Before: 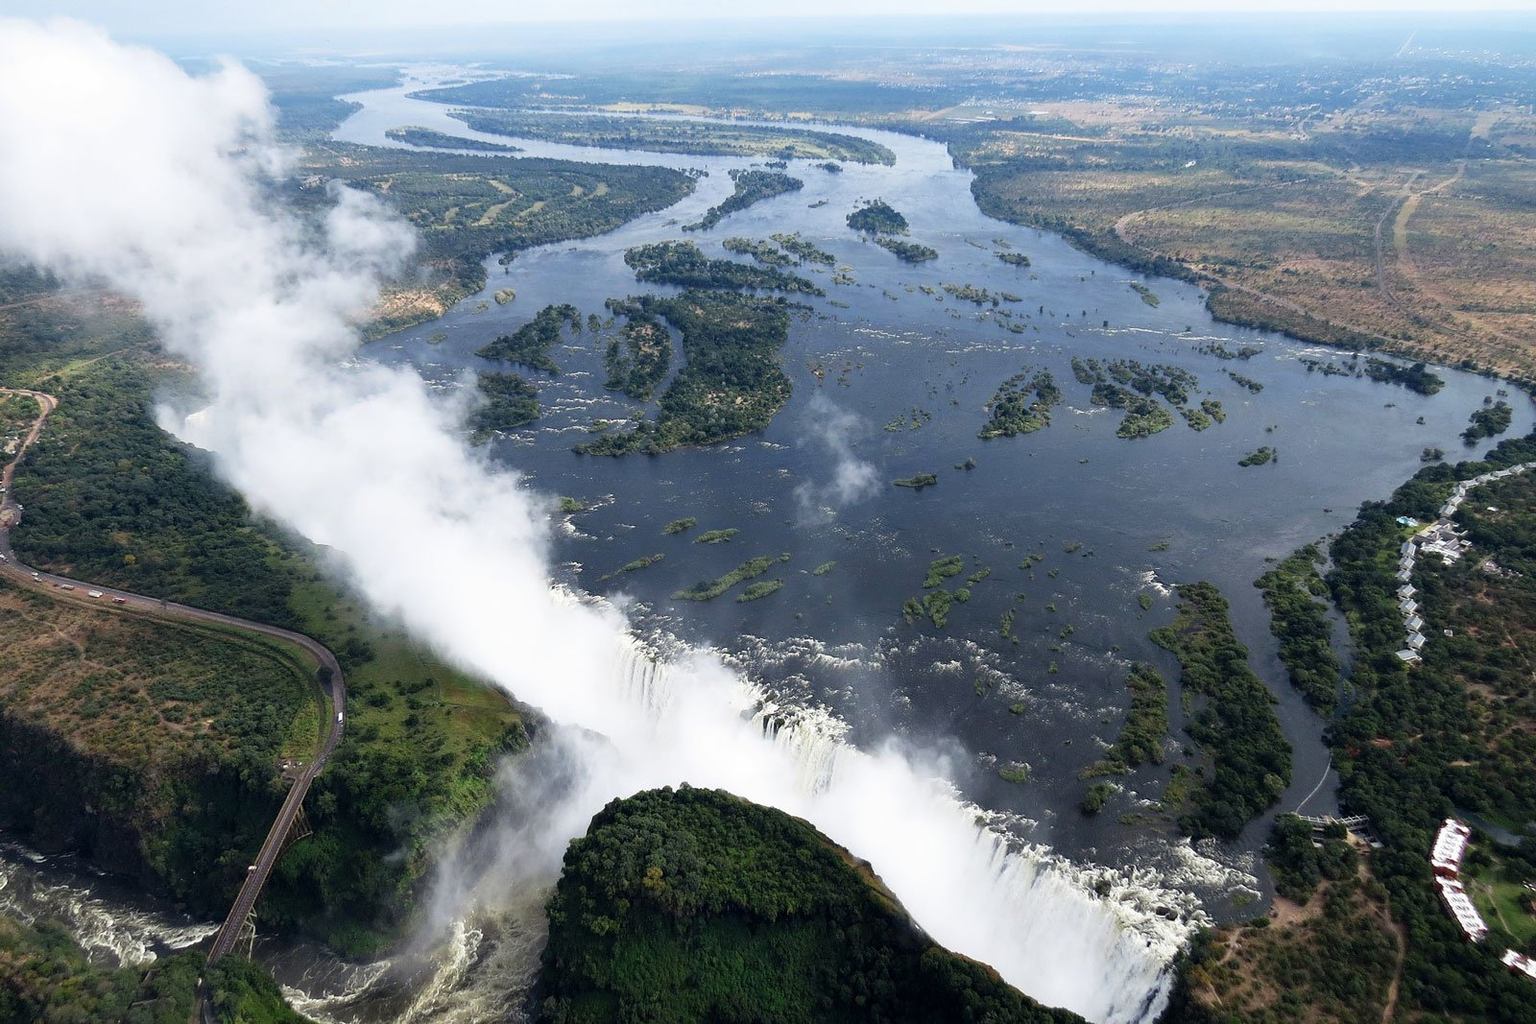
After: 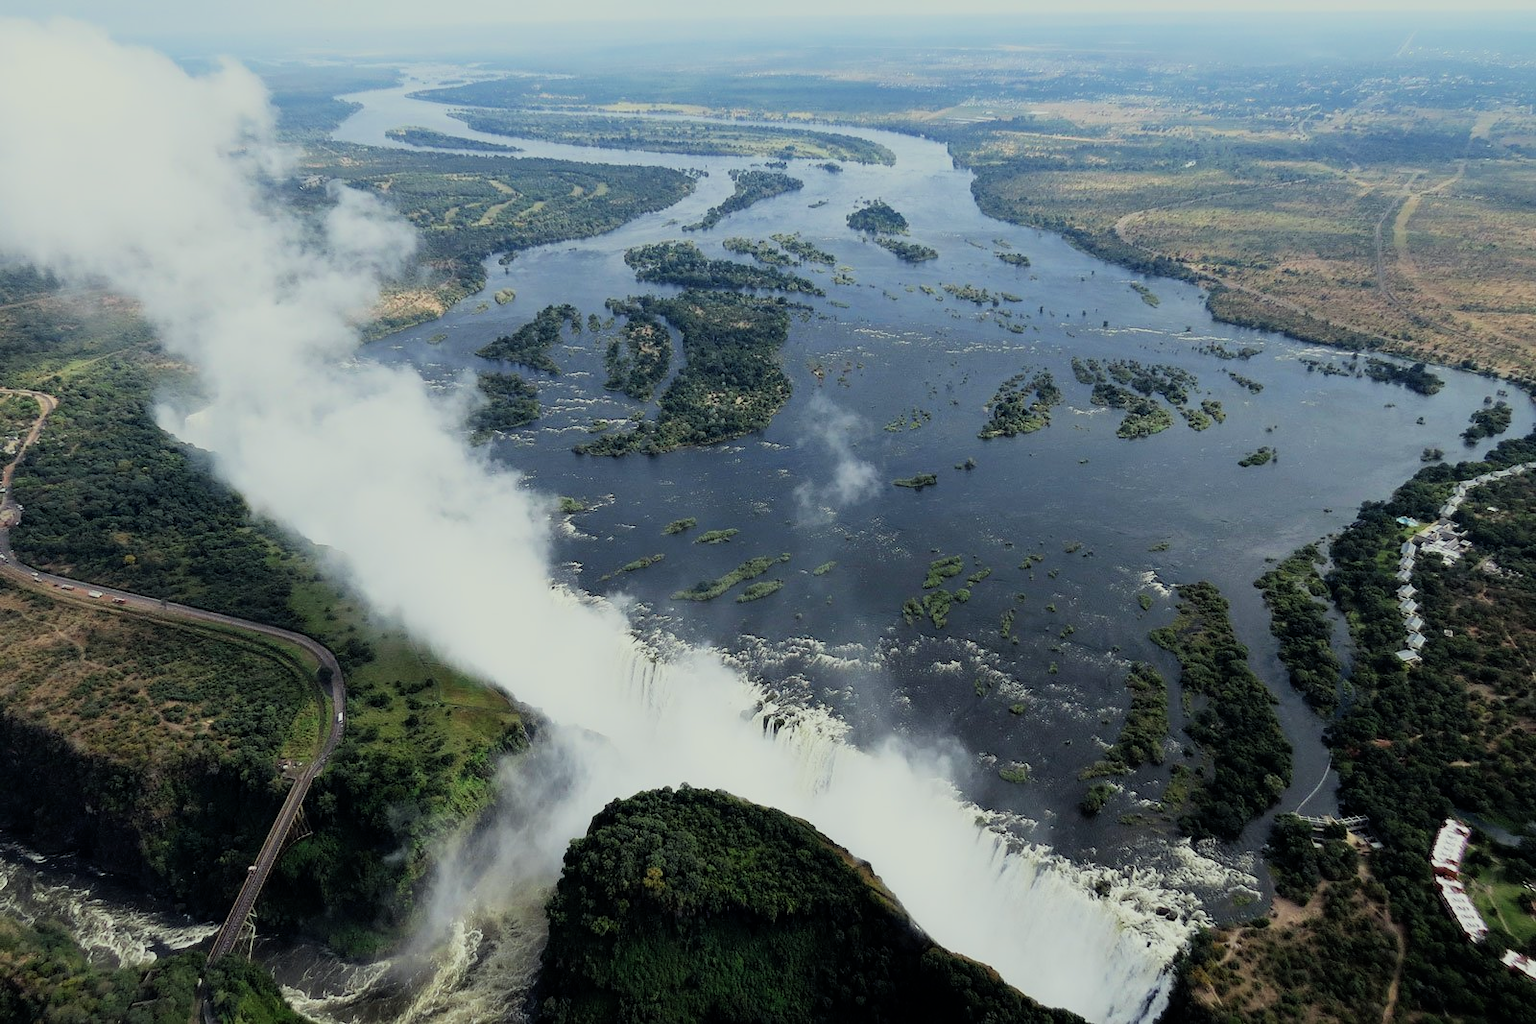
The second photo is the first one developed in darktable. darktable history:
color correction: highlights a* -4.65, highlights b* 5.04, saturation 0.975
filmic rgb: black relative exposure -7.65 EV, white relative exposure 4.56 EV, hardness 3.61, color science v6 (2022), iterations of high-quality reconstruction 0
